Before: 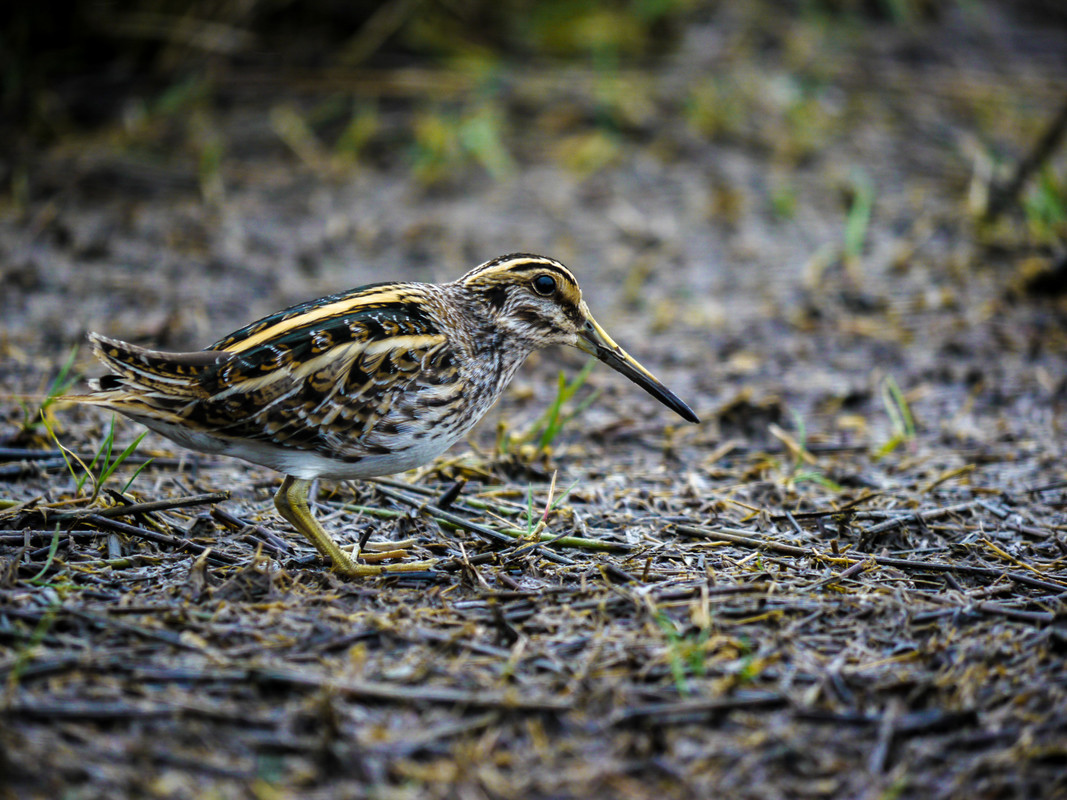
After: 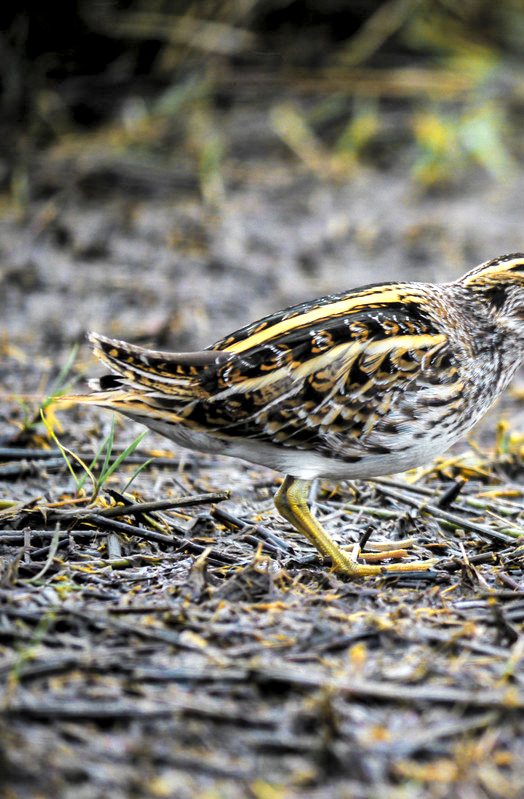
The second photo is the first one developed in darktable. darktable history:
color zones: curves: ch0 [(0.257, 0.558) (0.75, 0.565)]; ch1 [(0.004, 0.857) (0.14, 0.416) (0.257, 0.695) (0.442, 0.032) (0.736, 0.266) (0.891, 0.741)]; ch2 [(0, 0.623) (0.112, 0.436) (0.271, 0.474) (0.516, 0.64) (0.743, 0.286)]
crop and rotate: left 0%, top 0%, right 50.845%
contrast brightness saturation: brightness 0.28
exposure: black level correction 0.001, exposure 0.014 EV, compensate highlight preservation false
local contrast: mode bilateral grid, contrast 20, coarseness 50, detail 179%, midtone range 0.2
